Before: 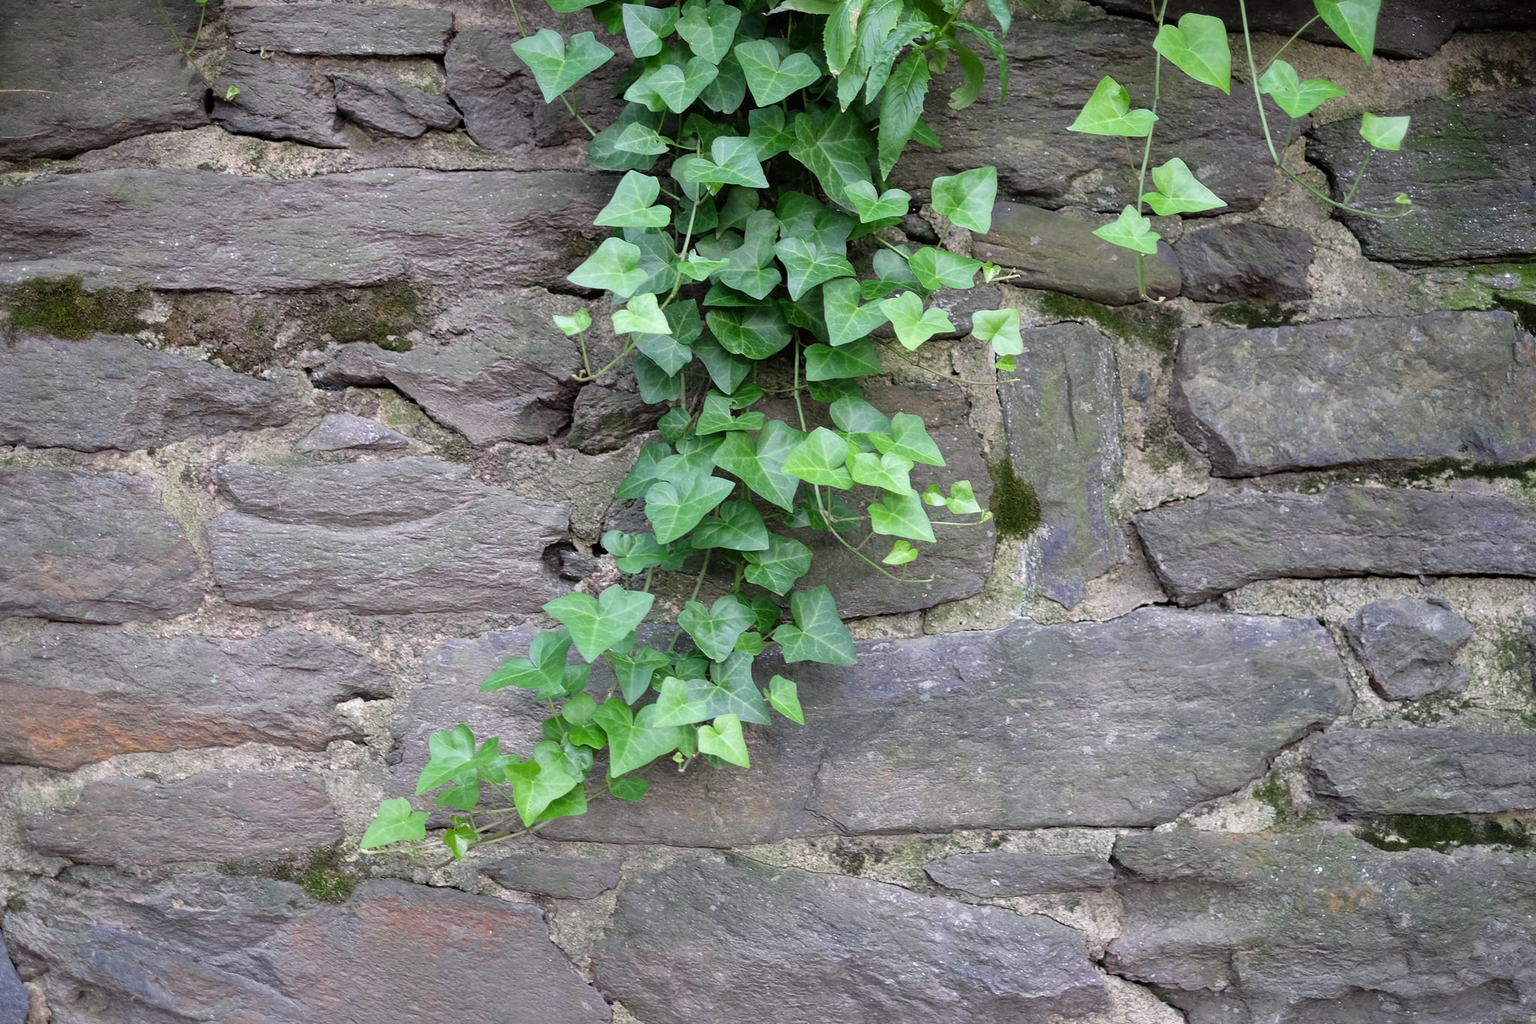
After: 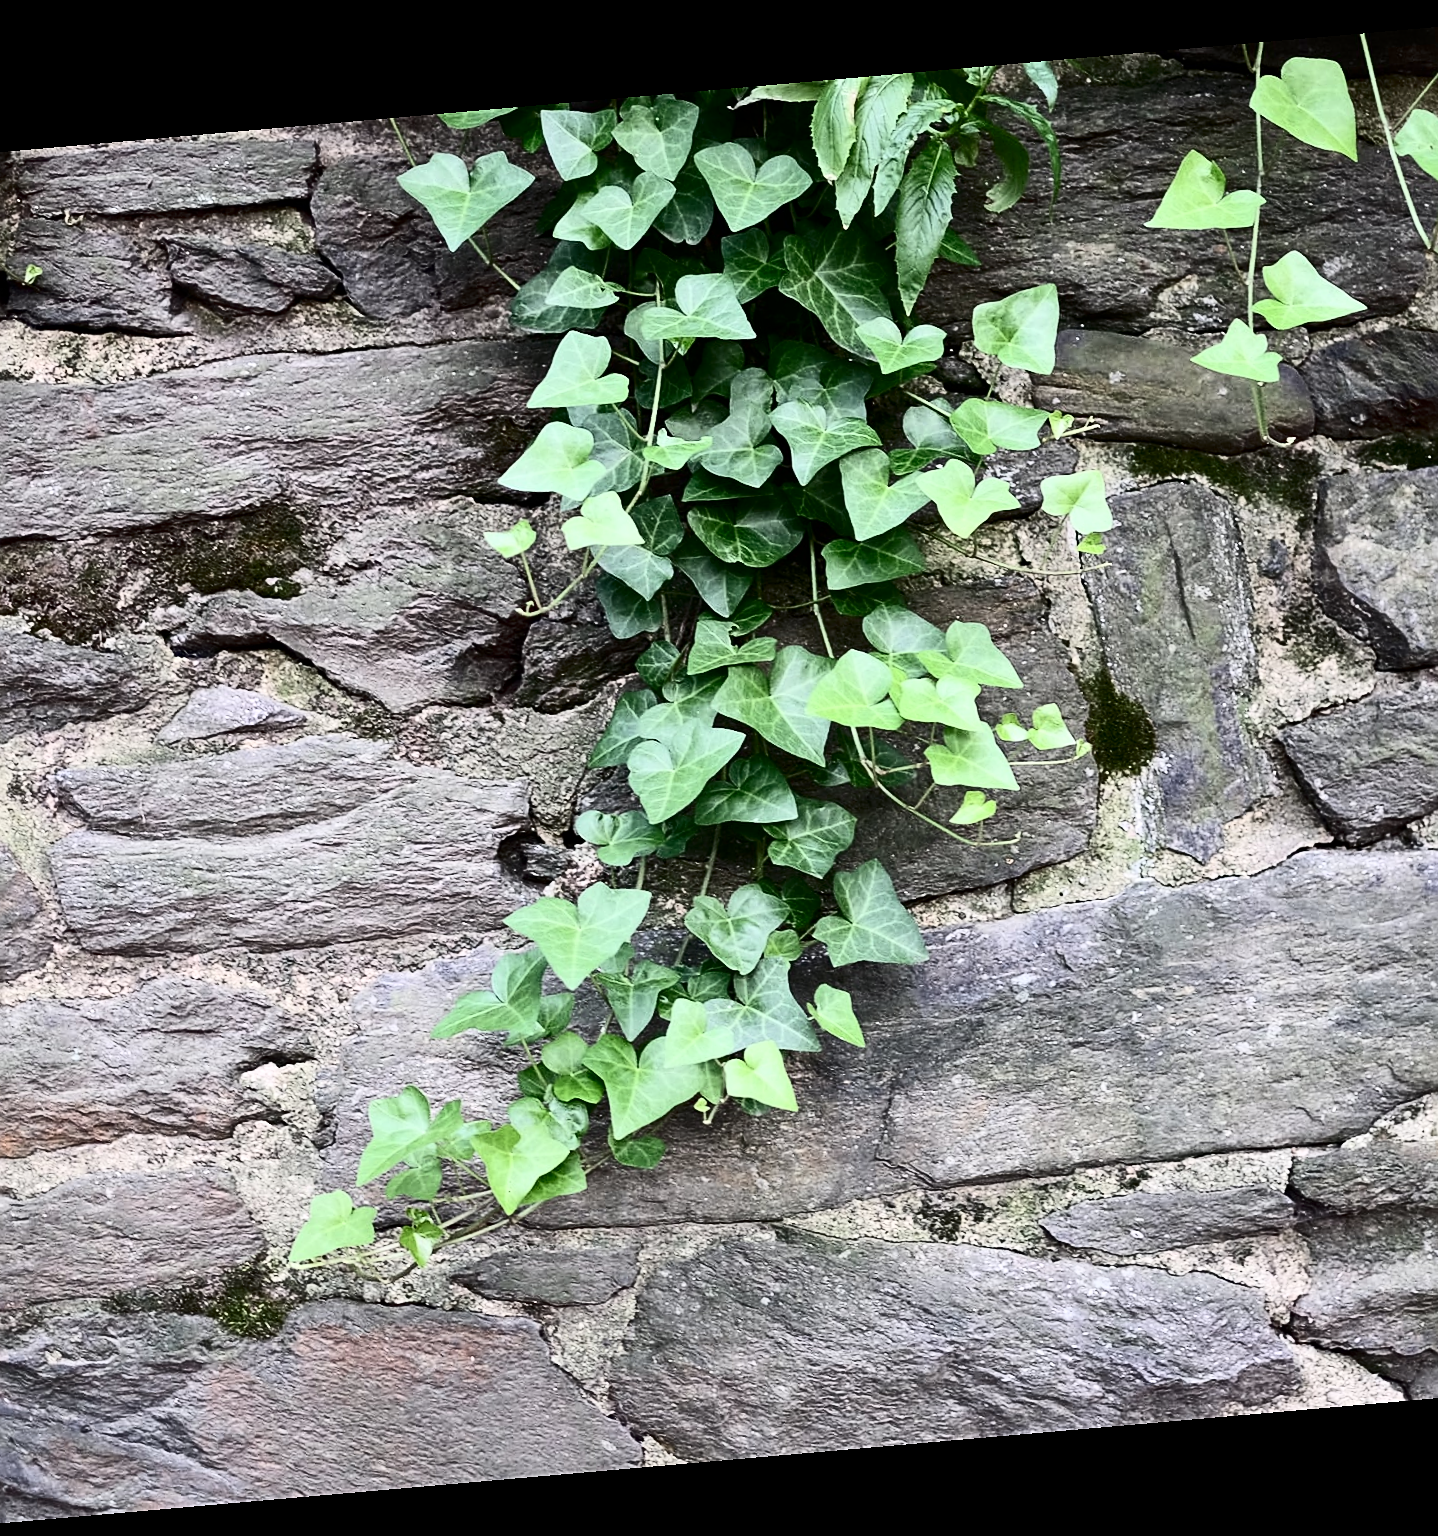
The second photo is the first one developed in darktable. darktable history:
sharpen: on, module defaults
crop and rotate: left 13.342%, right 19.991%
rotate and perspective: rotation -4.98°, automatic cropping off
white balance: emerald 1
contrast brightness saturation: contrast 0.5, saturation -0.1
